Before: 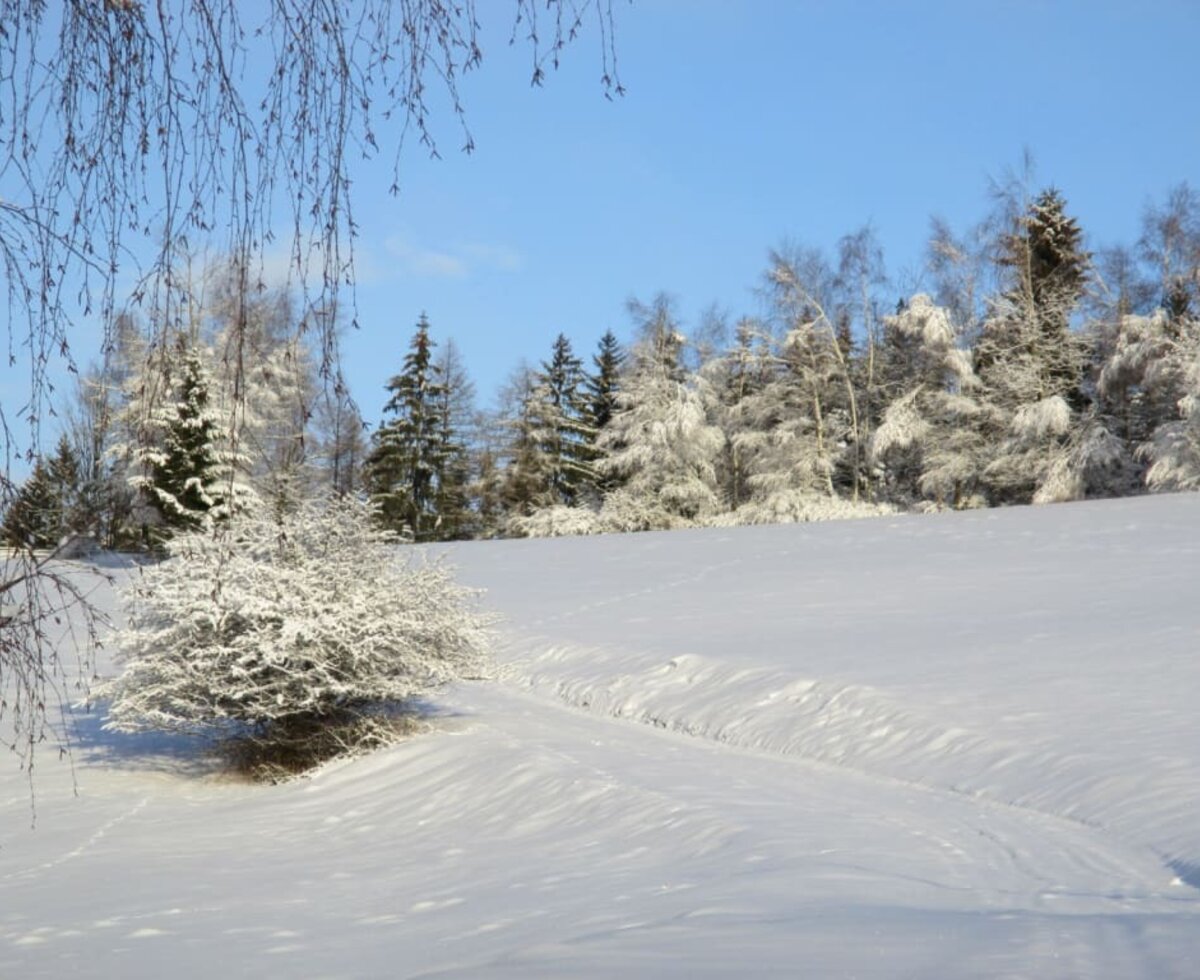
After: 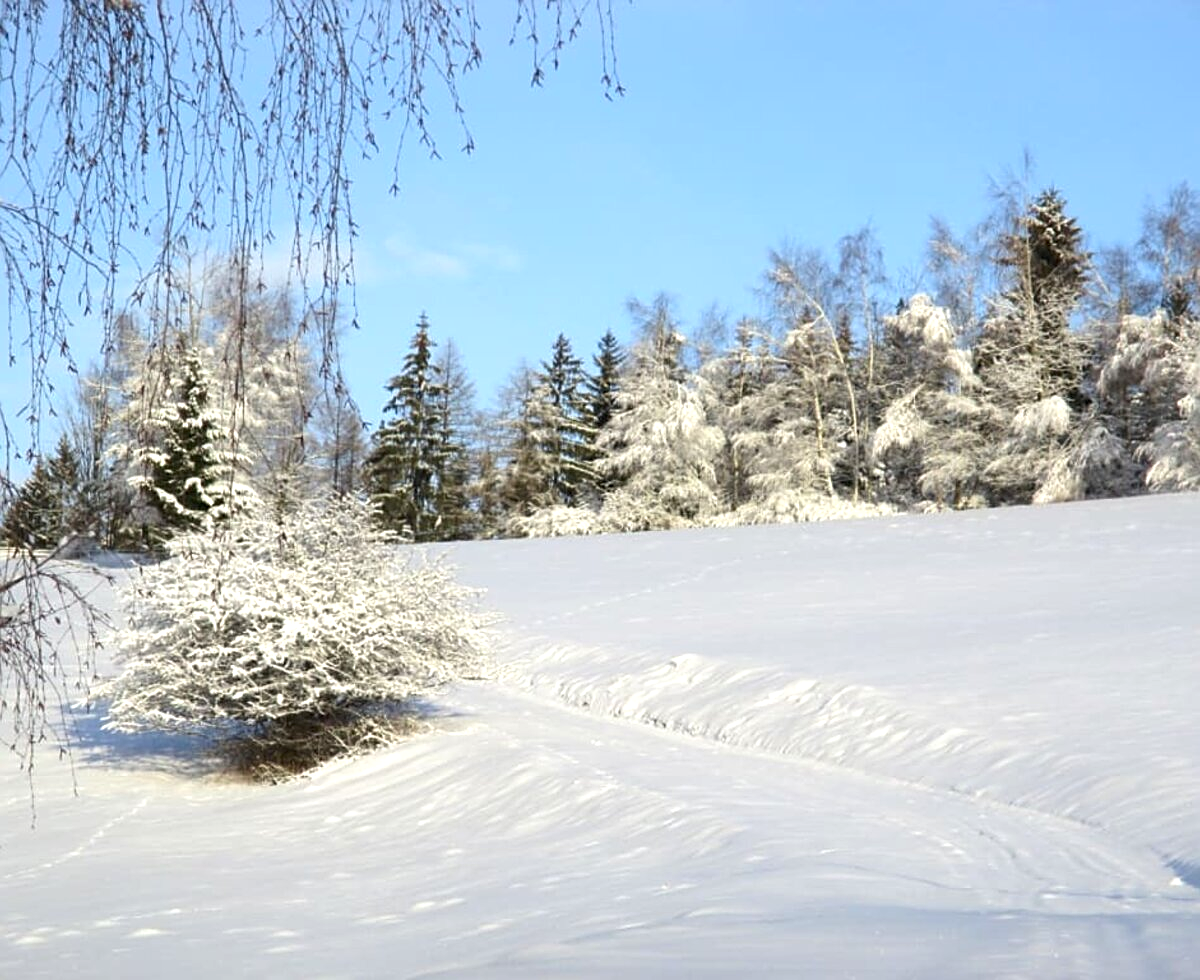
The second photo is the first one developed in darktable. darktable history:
exposure: exposure 0.496 EV, compensate highlight preservation false
sharpen: on, module defaults
